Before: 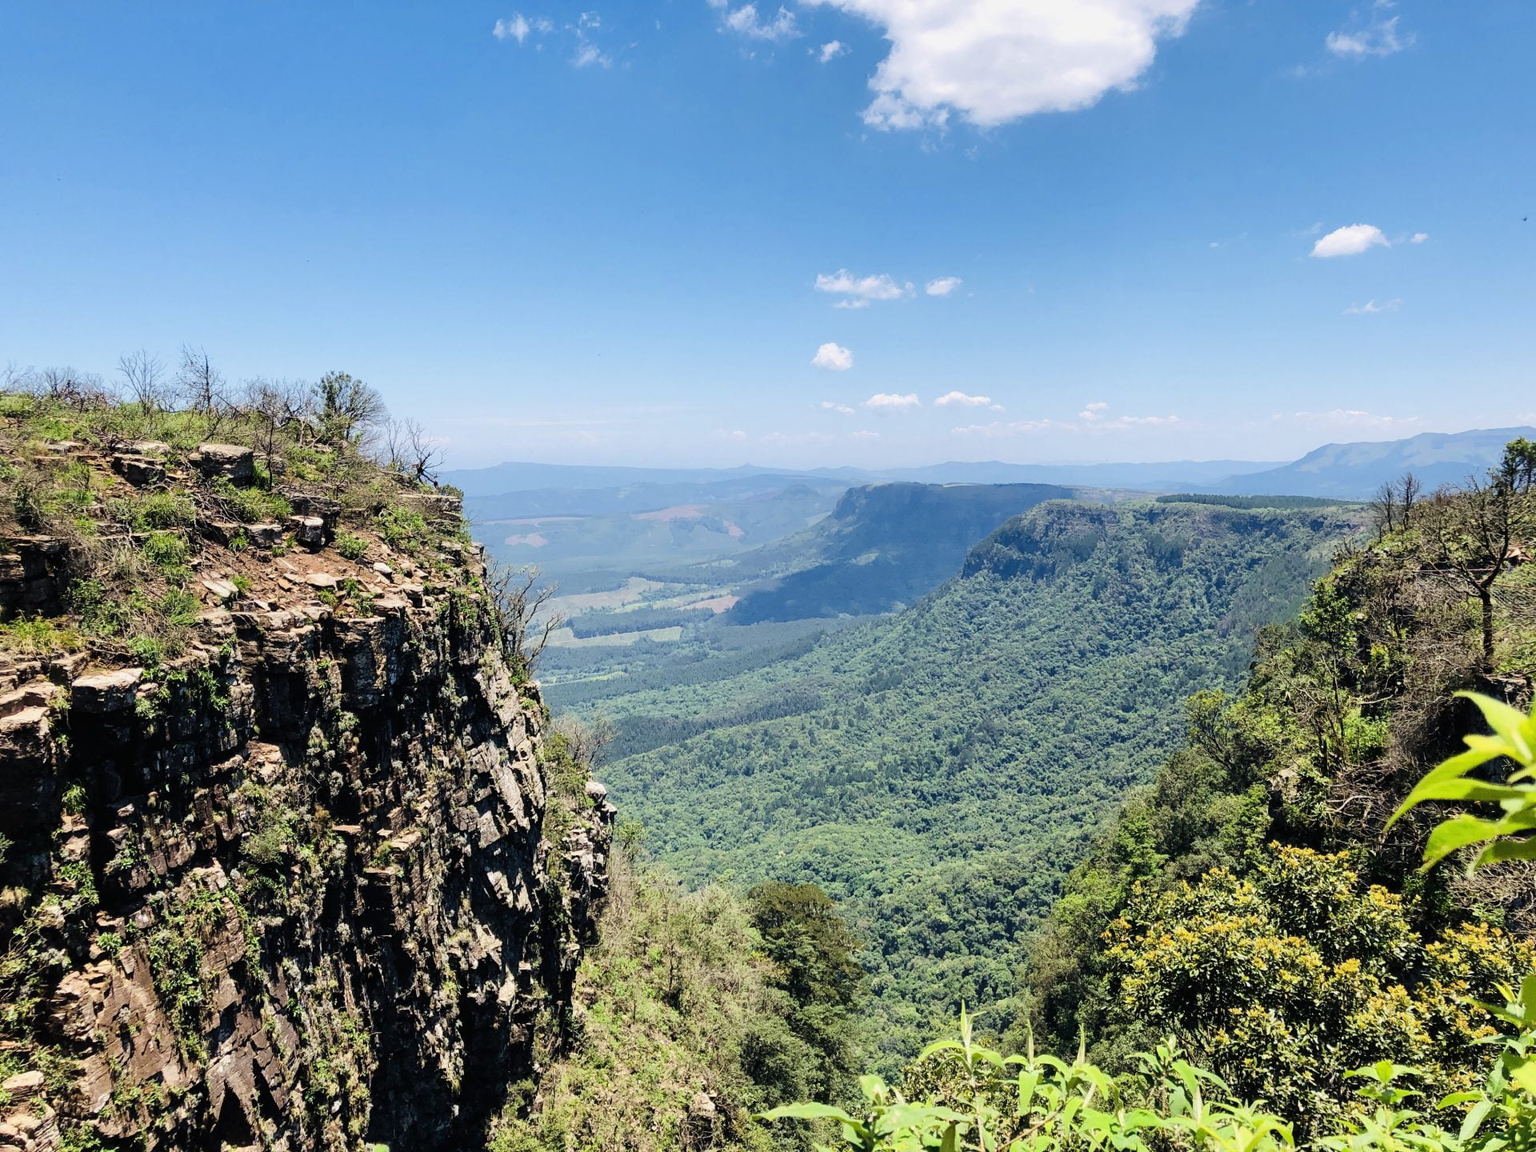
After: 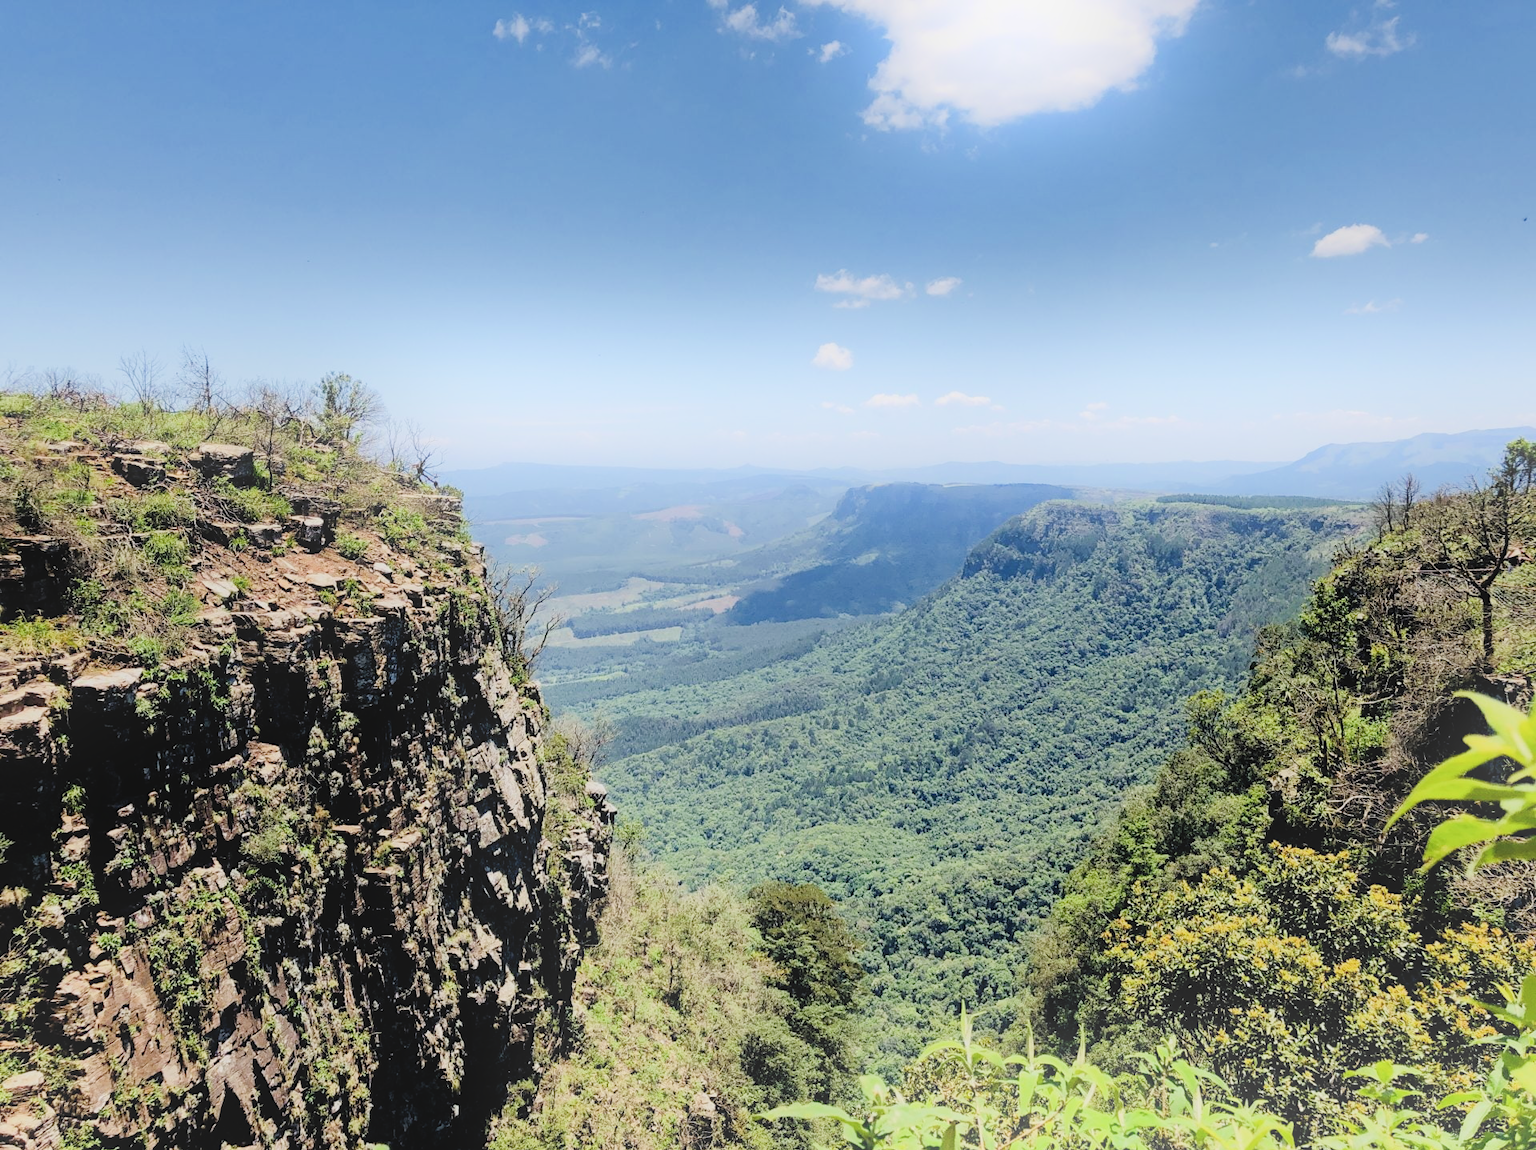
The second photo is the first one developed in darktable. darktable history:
filmic rgb: black relative exposure -7.65 EV, white relative exposure 4.56 EV, hardness 3.61
crop: bottom 0.071%
exposure: exposure 0.236 EV, compensate highlight preservation false
bloom: on, module defaults
local contrast: mode bilateral grid, contrast 10, coarseness 25, detail 115%, midtone range 0.2
